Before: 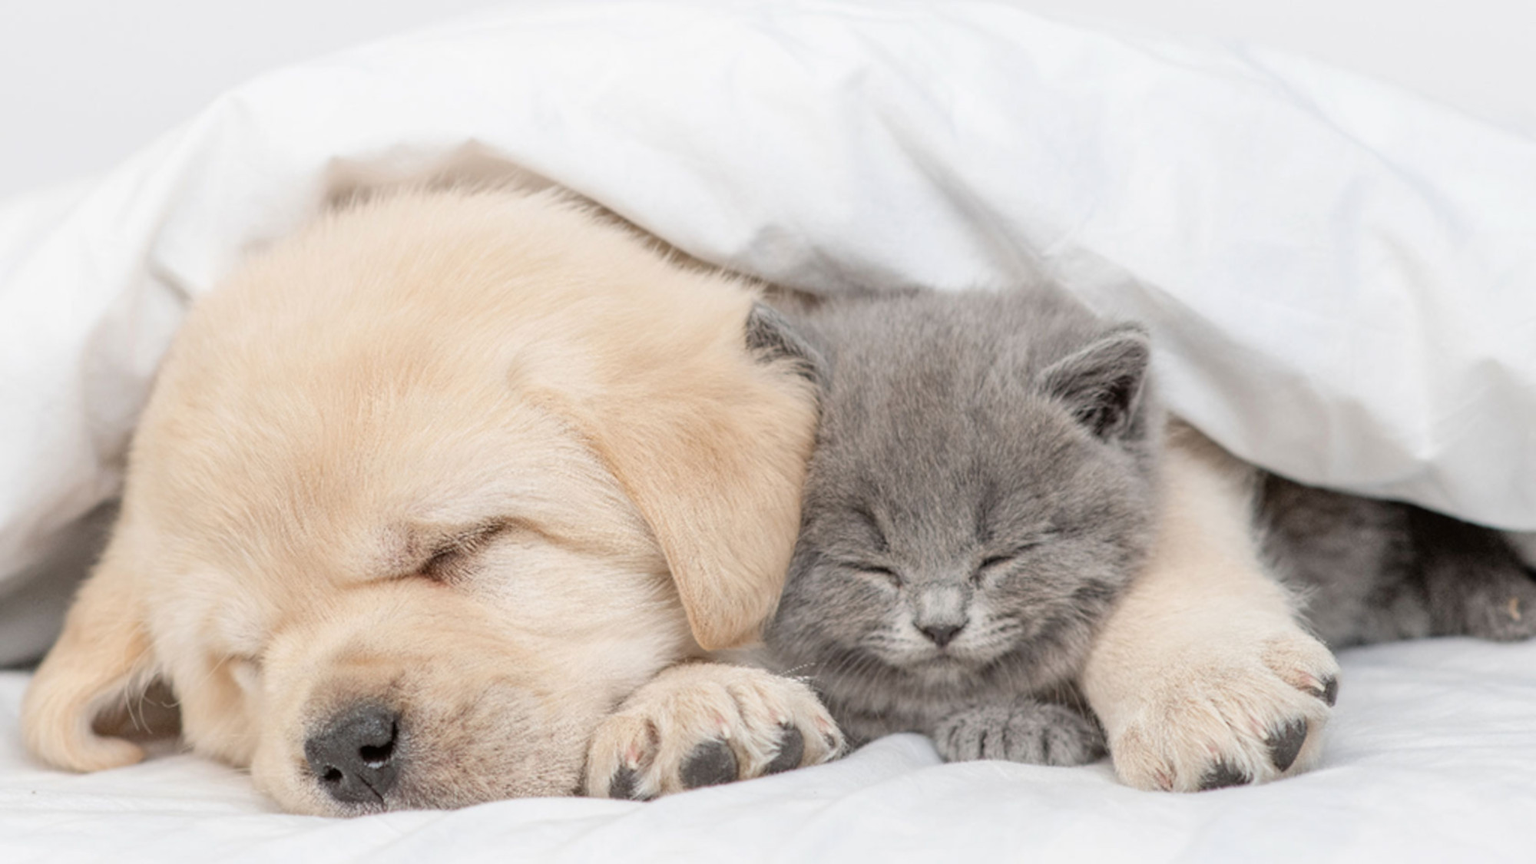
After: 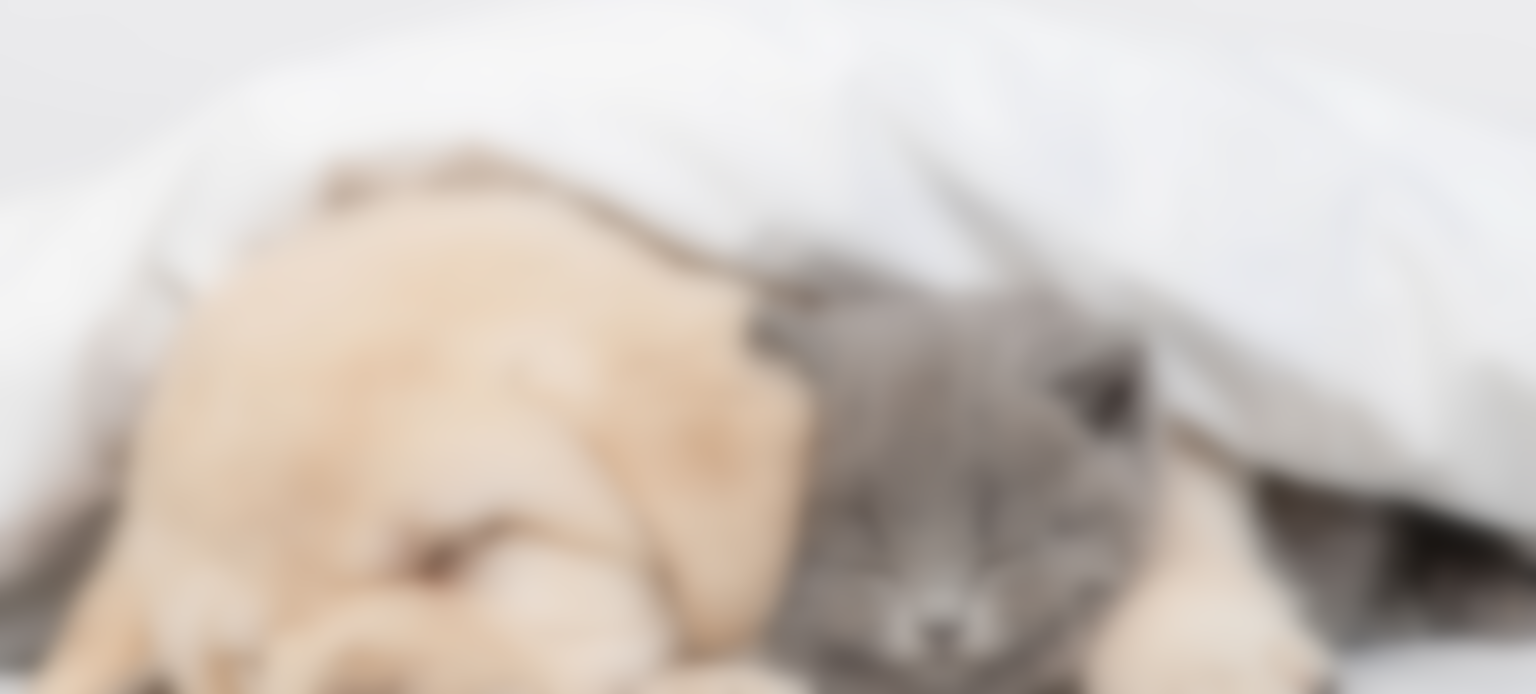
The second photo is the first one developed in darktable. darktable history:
crop: bottom 19.644%
sharpen: on, module defaults
lowpass: radius 16, unbound 0
